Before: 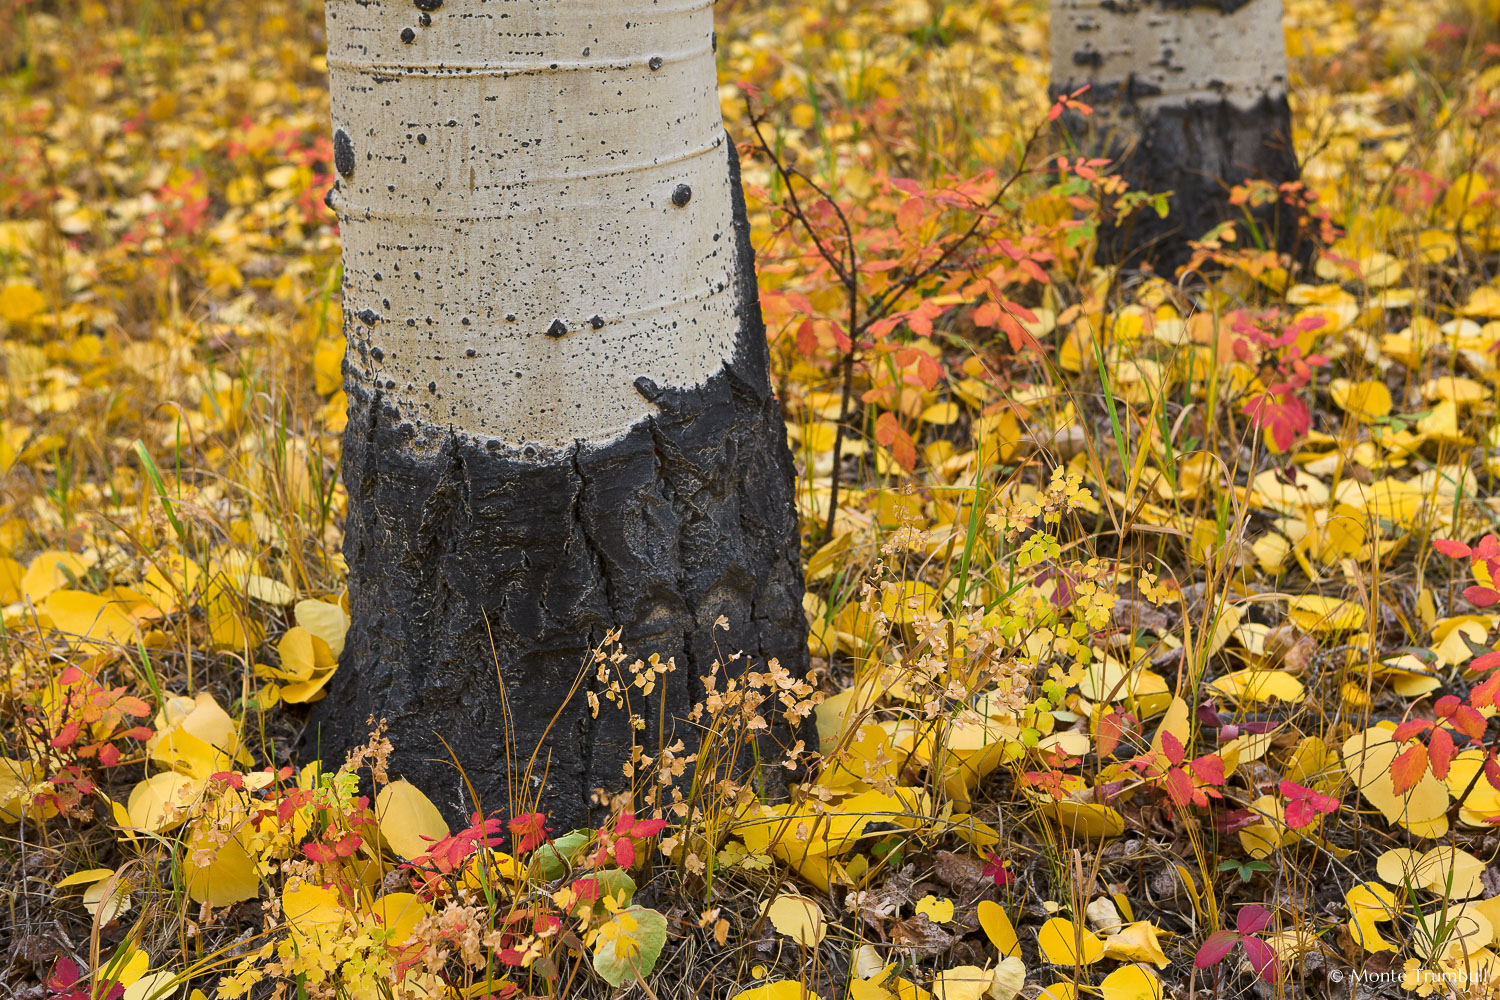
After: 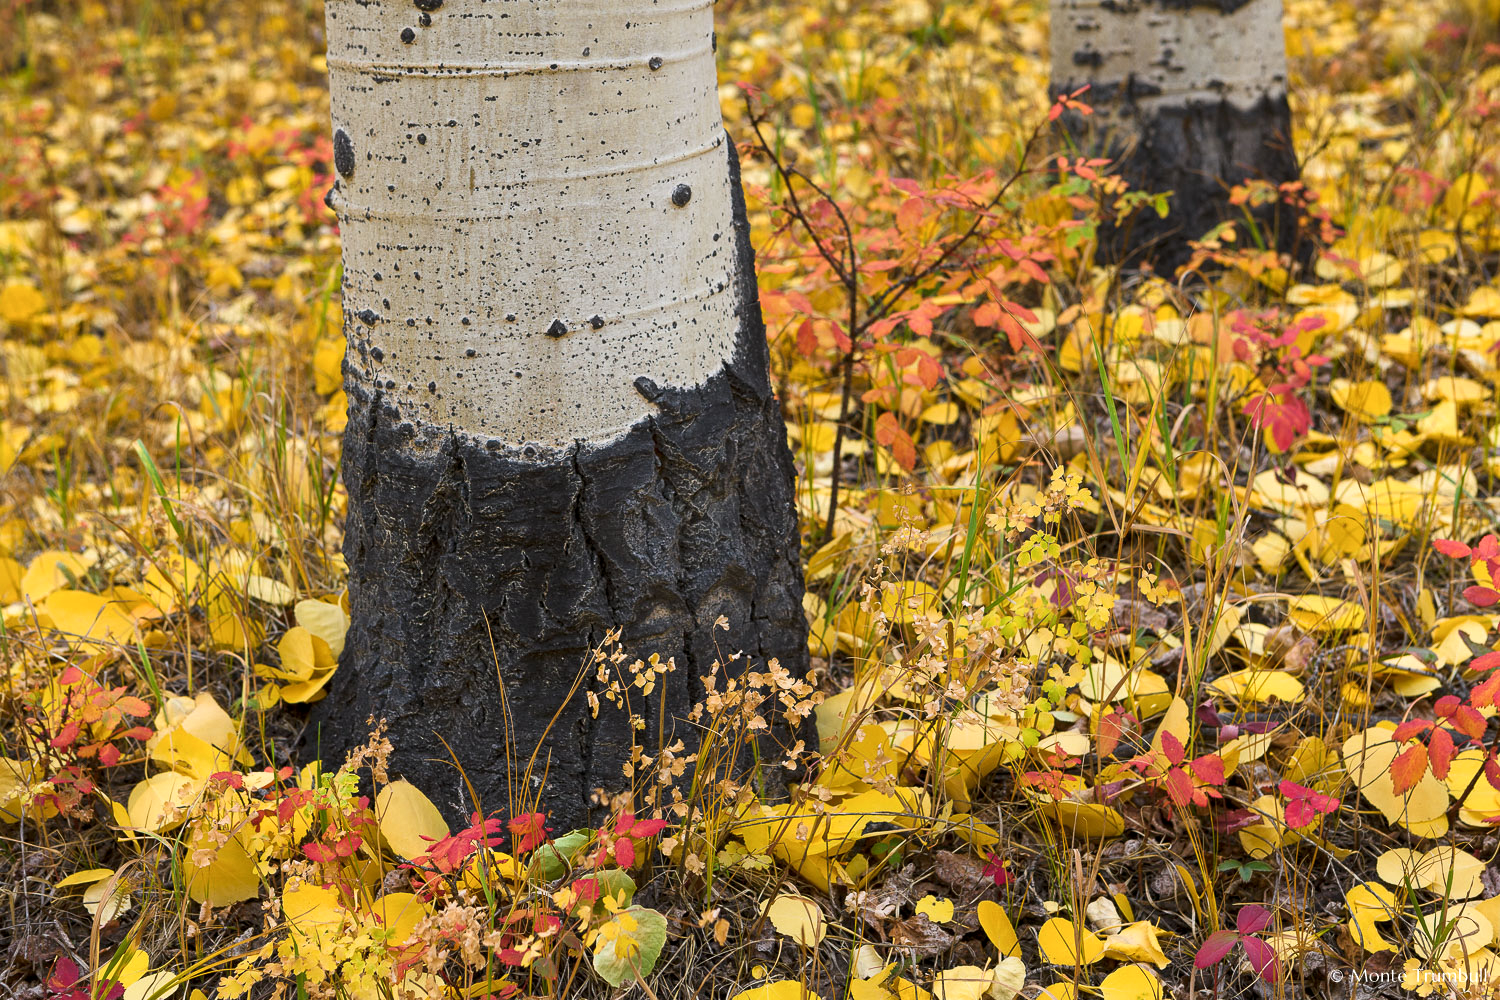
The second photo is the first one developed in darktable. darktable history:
local contrast: highlights 100%, shadows 100%, detail 120%, midtone range 0.2
shadows and highlights: shadows 0, highlights 40
